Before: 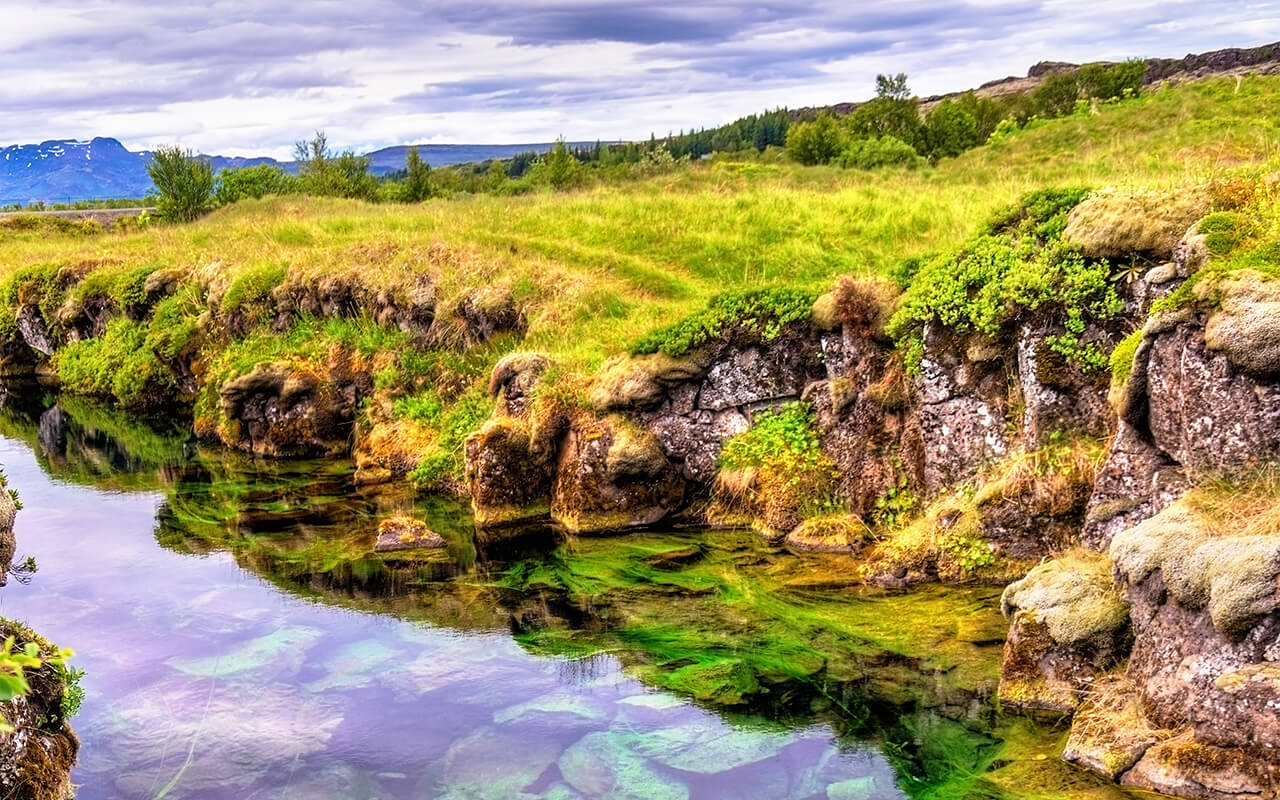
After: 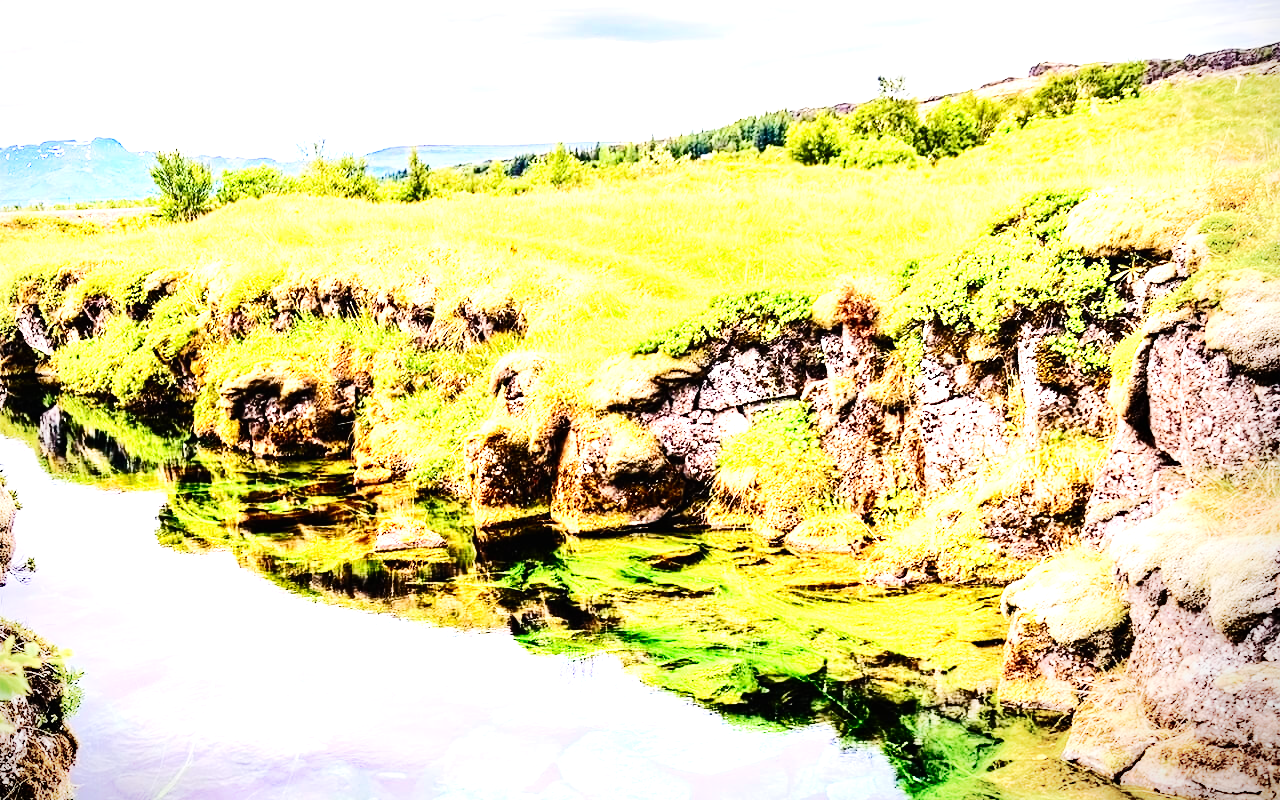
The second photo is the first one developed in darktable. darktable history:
vignetting: fall-off radius 81.94%, brightness -0.889, center (-0.067, -0.307)
exposure: black level correction -0.002, exposure 1.331 EV, compensate exposure bias true, compensate highlight preservation false
haze removal: adaptive false
base curve: curves: ch0 [(0, 0) (0.036, 0.025) (0.121, 0.166) (0.206, 0.329) (0.605, 0.79) (1, 1)], preserve colors none
contrast brightness saturation: contrast 0.27
tone equalizer: -8 EV -0.757 EV, -7 EV -0.71 EV, -6 EV -0.581 EV, -5 EV -0.411 EV, -3 EV 0.381 EV, -2 EV 0.6 EV, -1 EV 0.687 EV, +0 EV 0.751 EV, edges refinement/feathering 500, mask exposure compensation -1.57 EV, preserve details no
